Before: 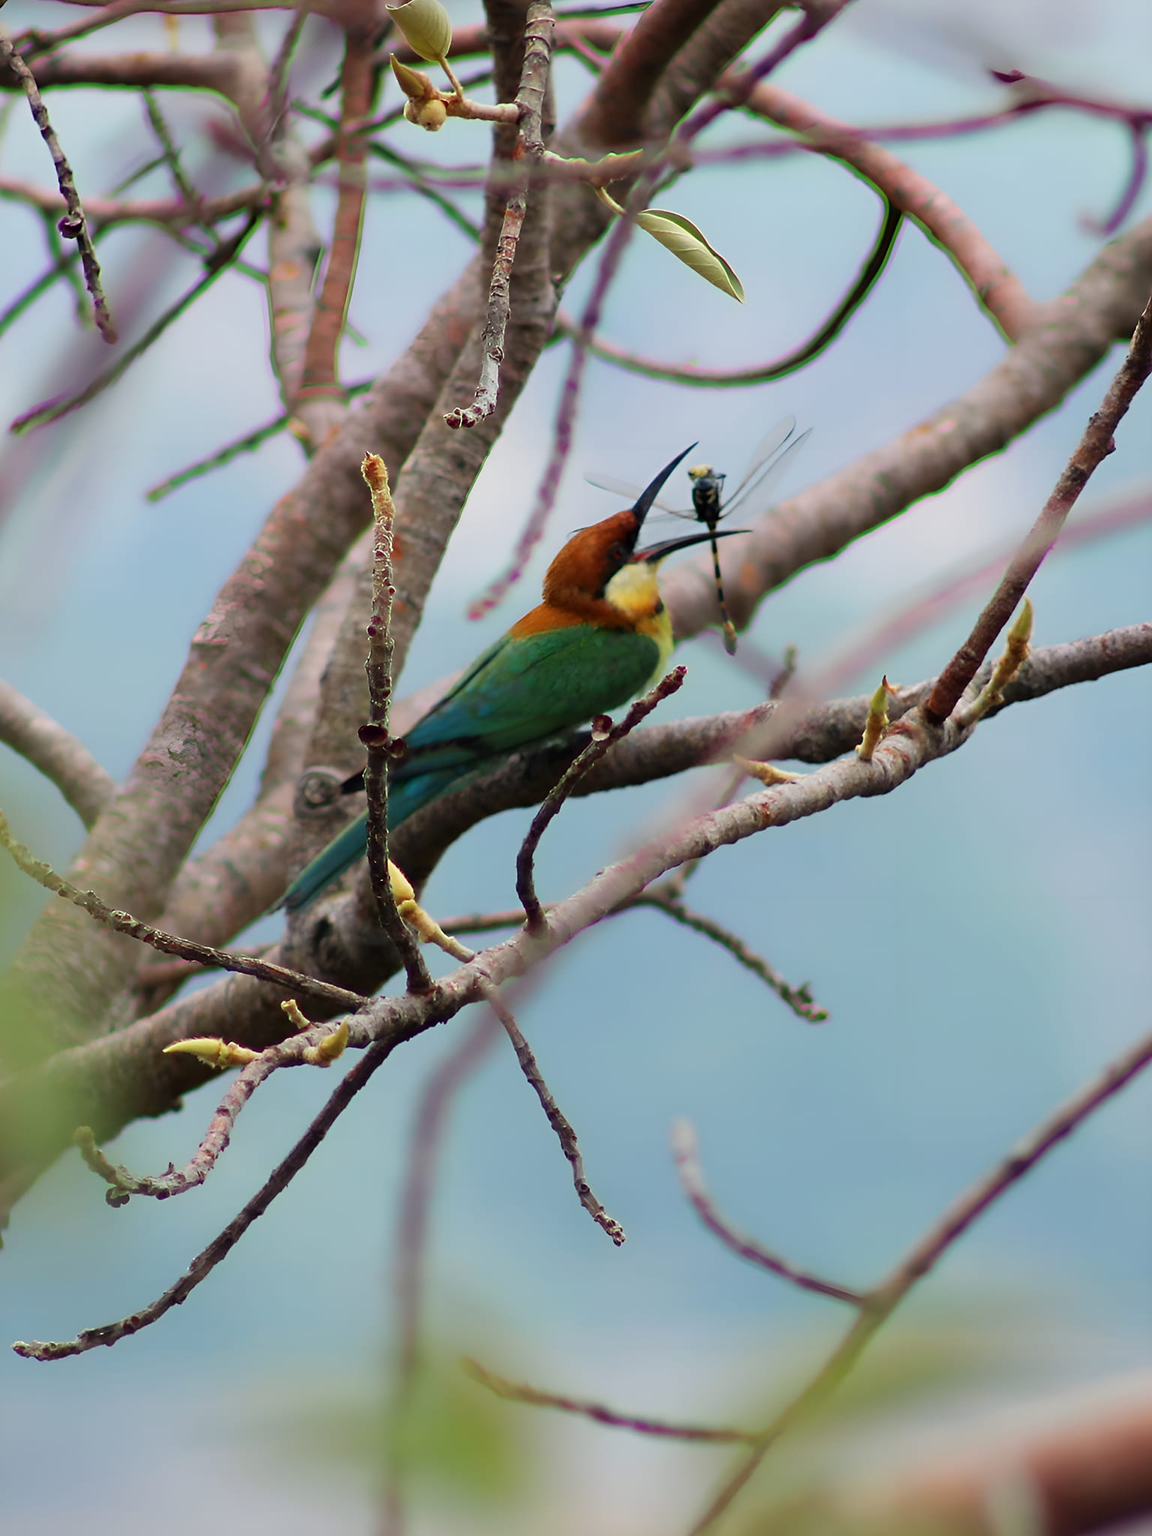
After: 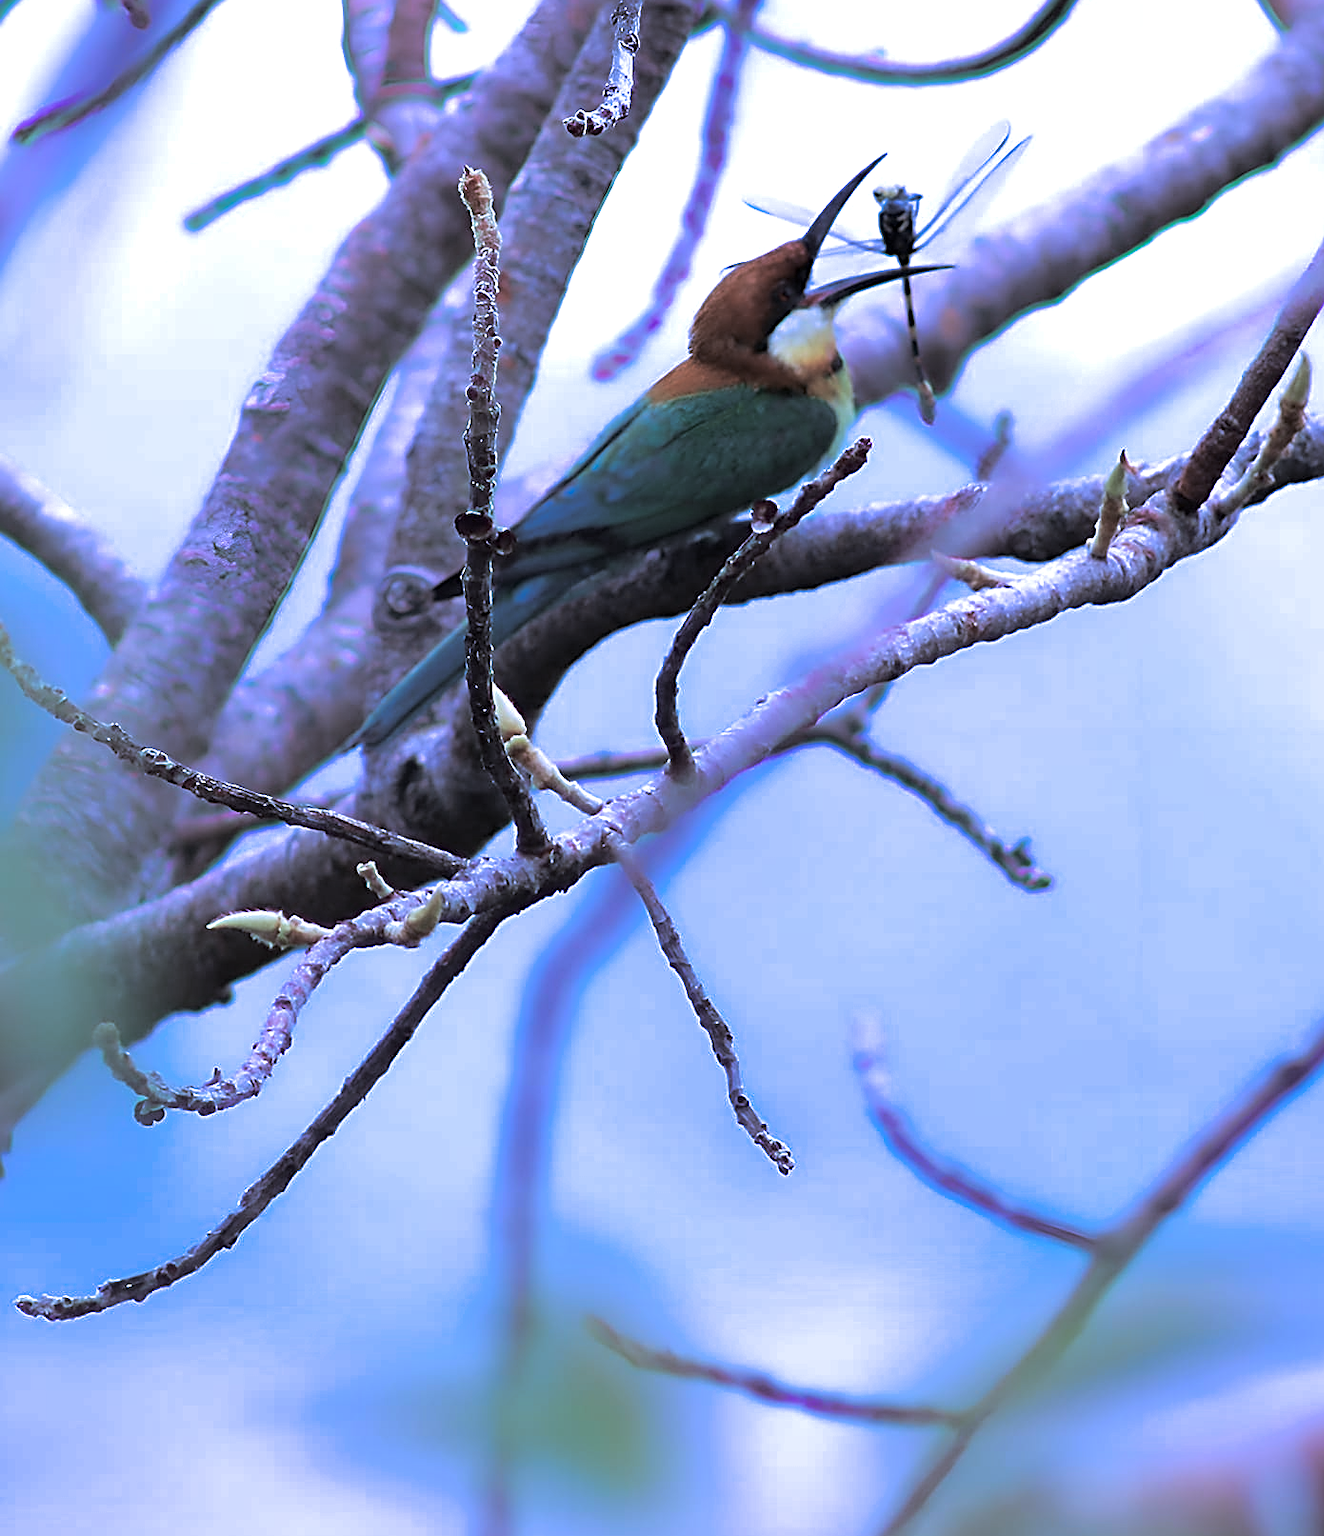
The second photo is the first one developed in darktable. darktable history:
crop: top 20.916%, right 9.437%, bottom 0.316%
split-toning: shadows › hue 36°, shadows › saturation 0.05, highlights › hue 10.8°, highlights › saturation 0.15, compress 40%
color calibration: output R [1.063, -0.012, -0.003, 0], output B [-0.079, 0.047, 1, 0], illuminant custom, x 0.46, y 0.43, temperature 2642.66 K
sharpen: radius 2.584, amount 0.688
